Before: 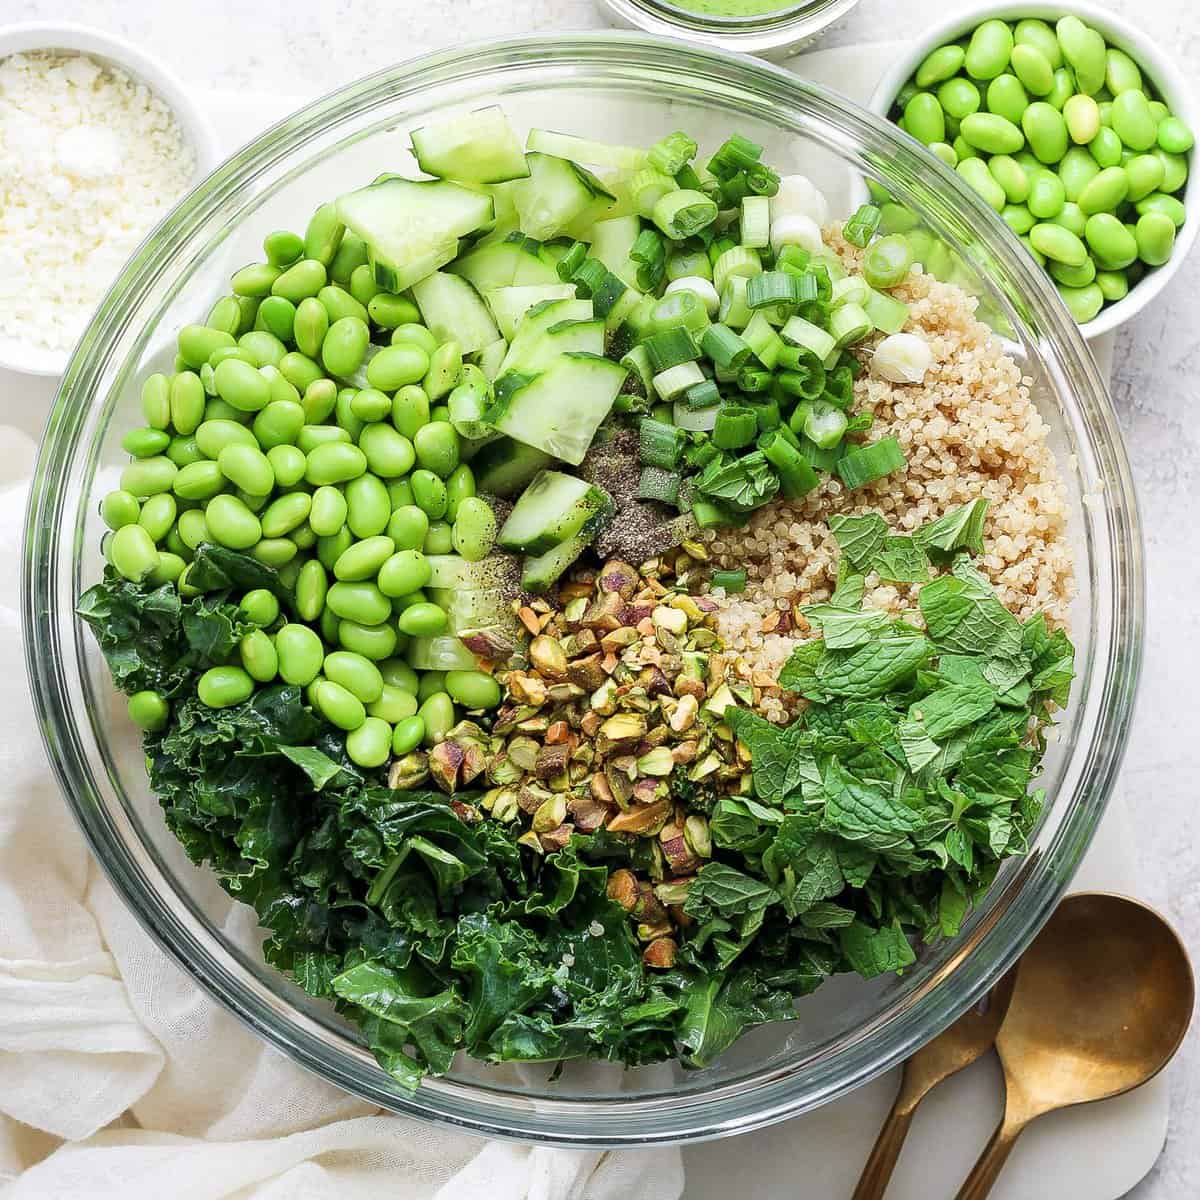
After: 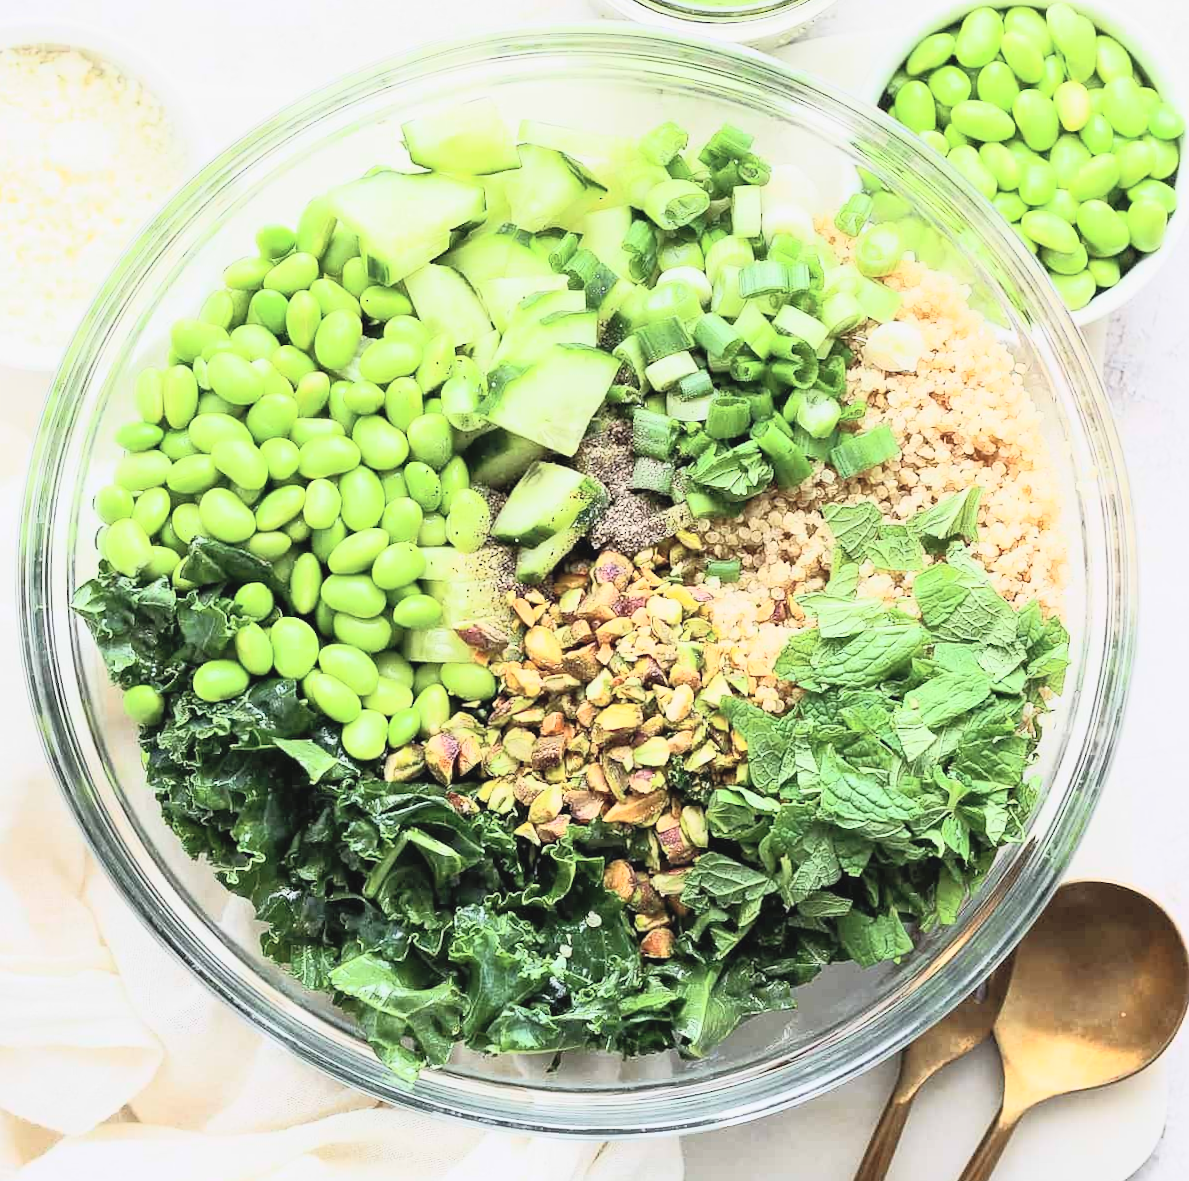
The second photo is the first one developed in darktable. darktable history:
rotate and perspective: rotation -0.45°, automatic cropping original format, crop left 0.008, crop right 0.992, crop top 0.012, crop bottom 0.988
tone curve: curves: ch0 [(0, 0.052) (0.207, 0.35) (0.392, 0.592) (0.54, 0.803) (0.725, 0.922) (0.99, 0.974)], color space Lab, independent channels, preserve colors none
